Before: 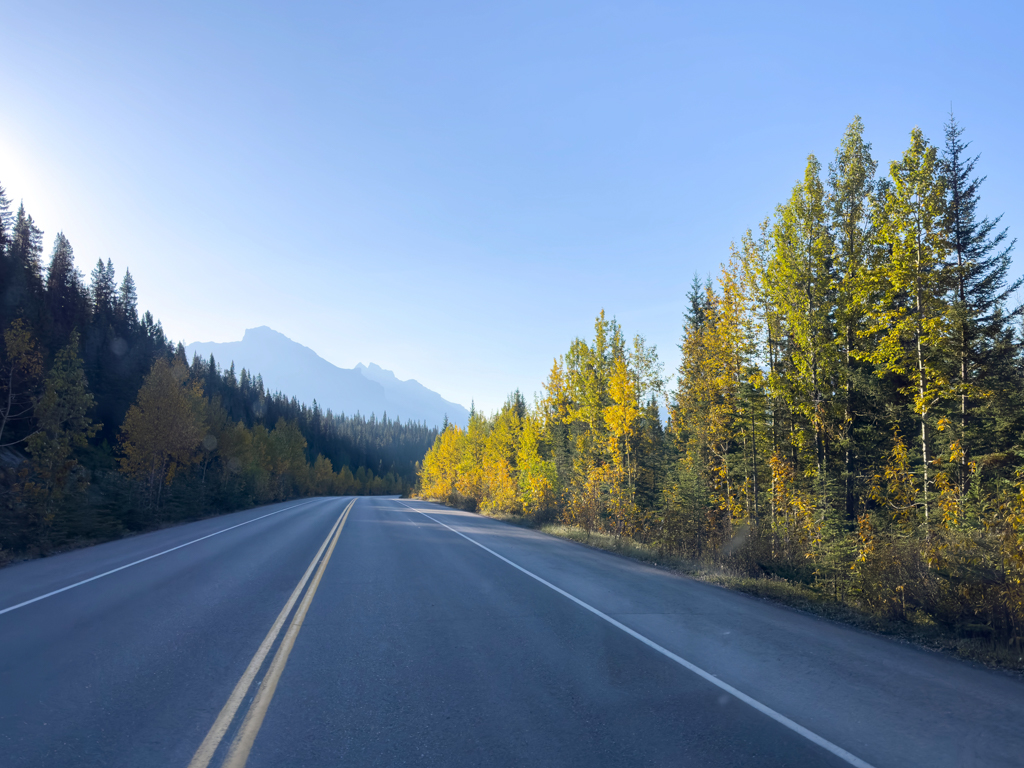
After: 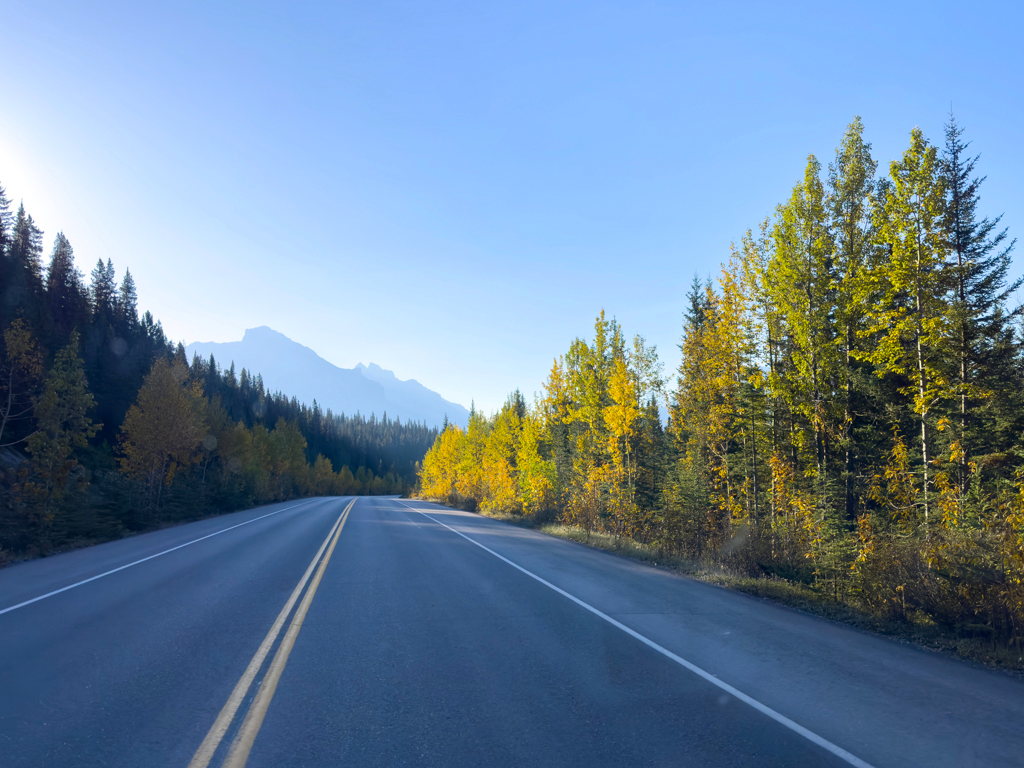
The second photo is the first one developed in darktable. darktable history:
contrast brightness saturation: contrast 0.041, saturation 0.162
